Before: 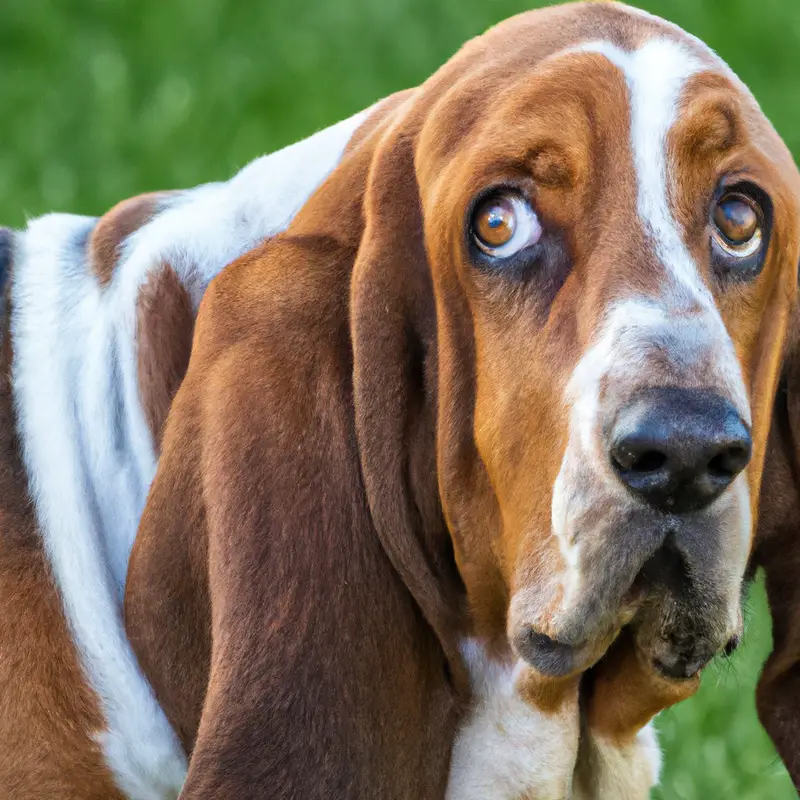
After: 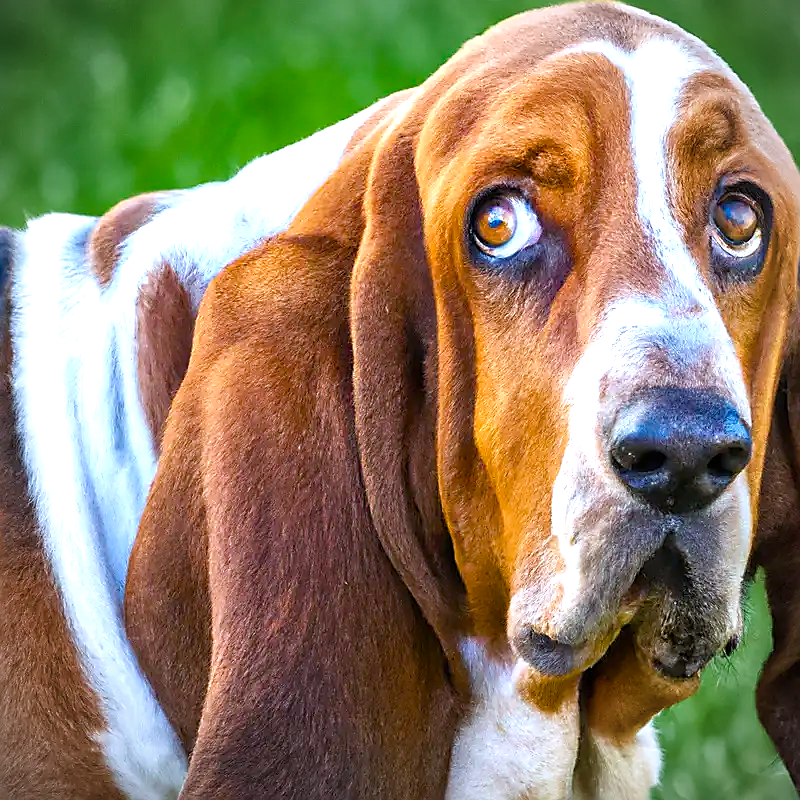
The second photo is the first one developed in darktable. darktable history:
sharpen: radius 1.425, amount 1.253, threshold 0.823
color calibration: illuminant as shot in camera, x 0.358, y 0.373, temperature 4628.91 K
exposure: exposure 0.2 EV, compensate exposure bias true, compensate highlight preservation false
vignetting: fall-off radius 61.23%, unbound false
color balance rgb: linear chroma grading › global chroma 15.189%, perceptual saturation grading › global saturation 27.589%, perceptual saturation grading › highlights -25.604%, perceptual saturation grading › shadows 24.44%, perceptual brilliance grading › global brilliance 11.237%
